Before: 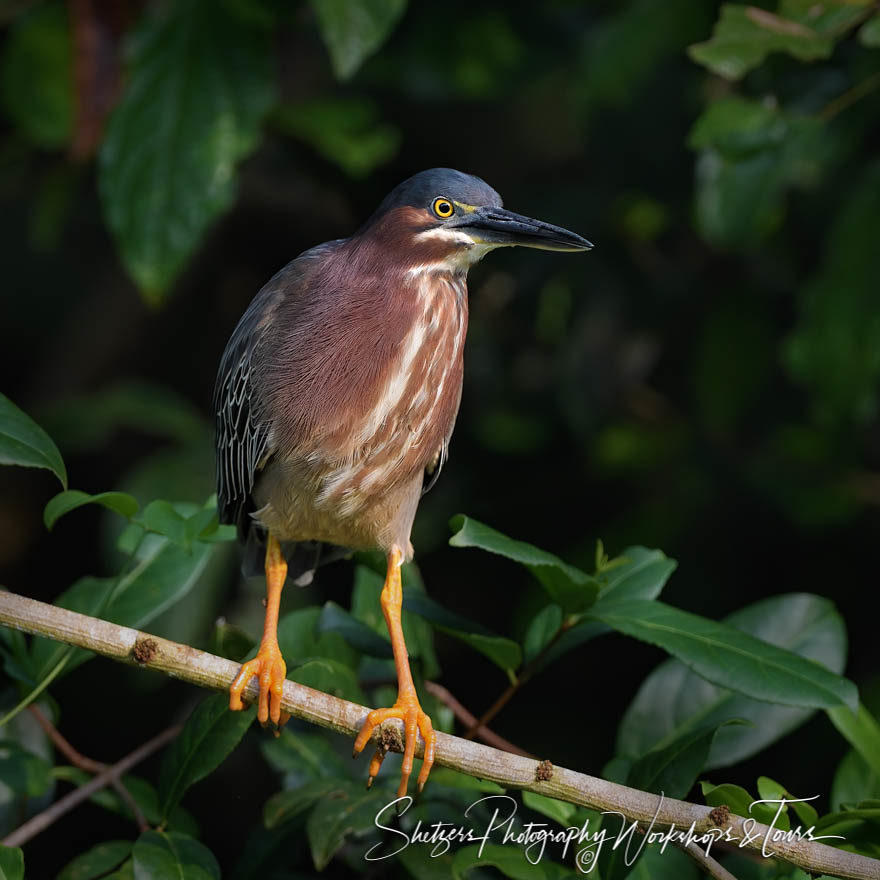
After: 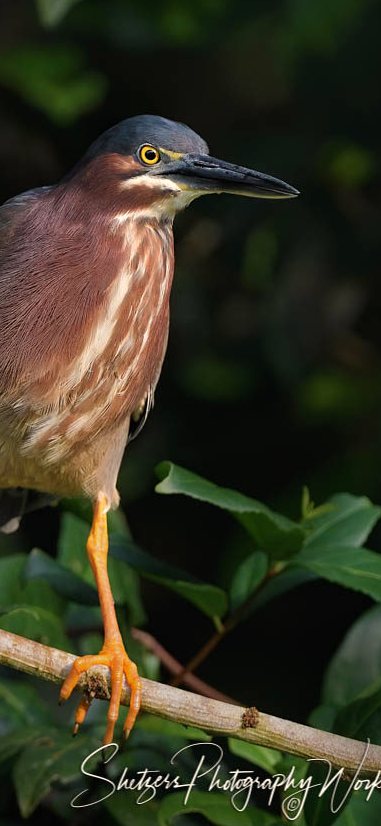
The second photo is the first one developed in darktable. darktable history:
white balance: red 1.045, blue 0.932
crop: left 33.452%, top 6.025%, right 23.155%
